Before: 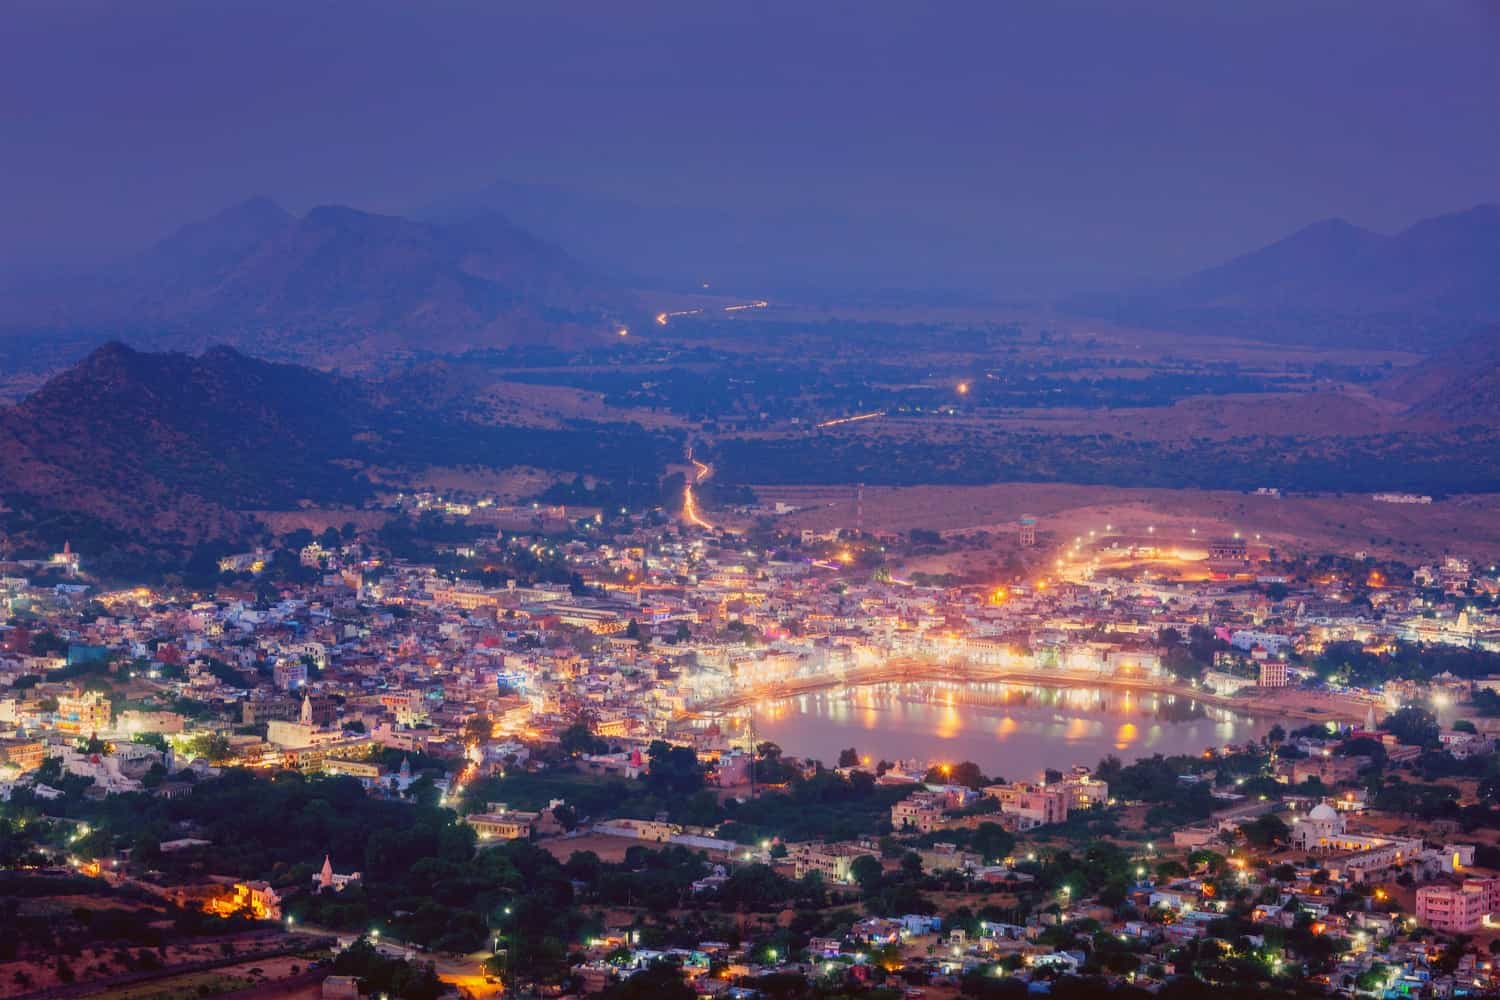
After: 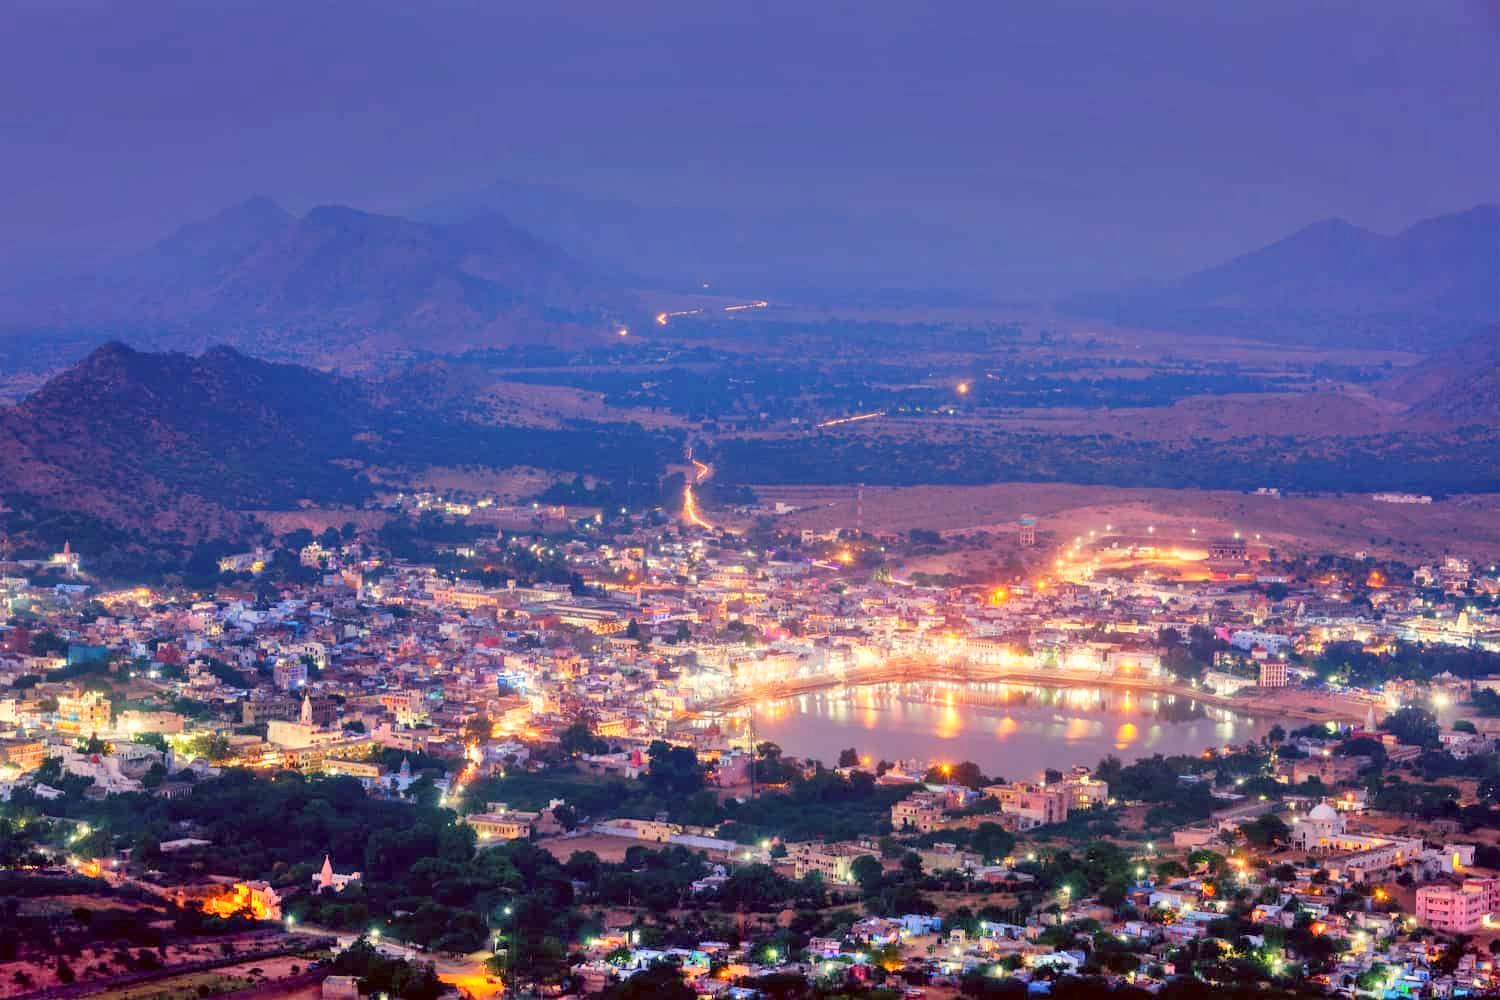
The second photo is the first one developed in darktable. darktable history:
exposure: black level correction 0.005, exposure 0.417 EV, compensate highlight preservation false
shadows and highlights: shadows 53, soften with gaussian
